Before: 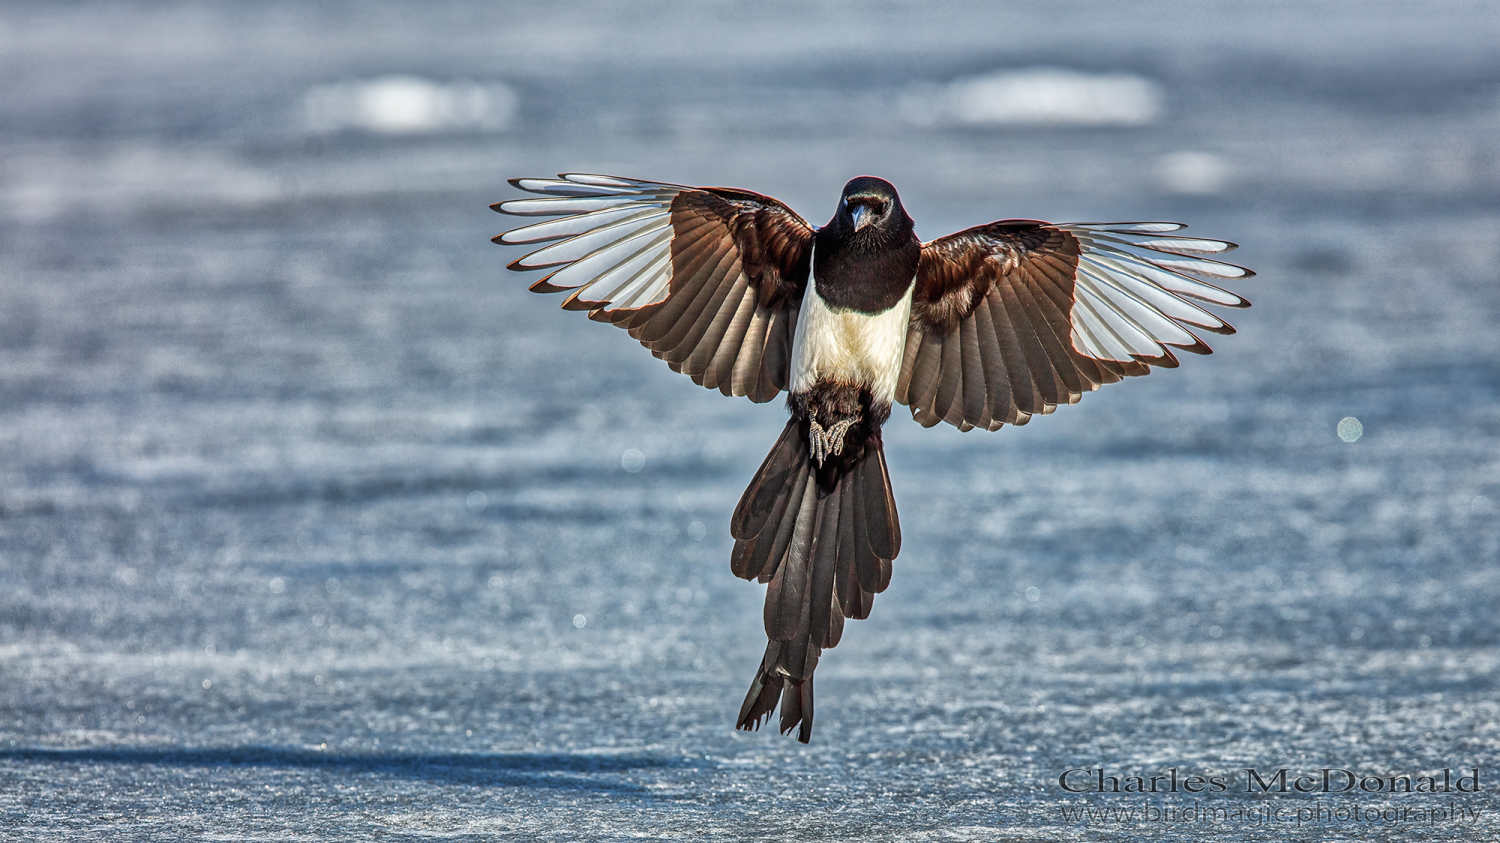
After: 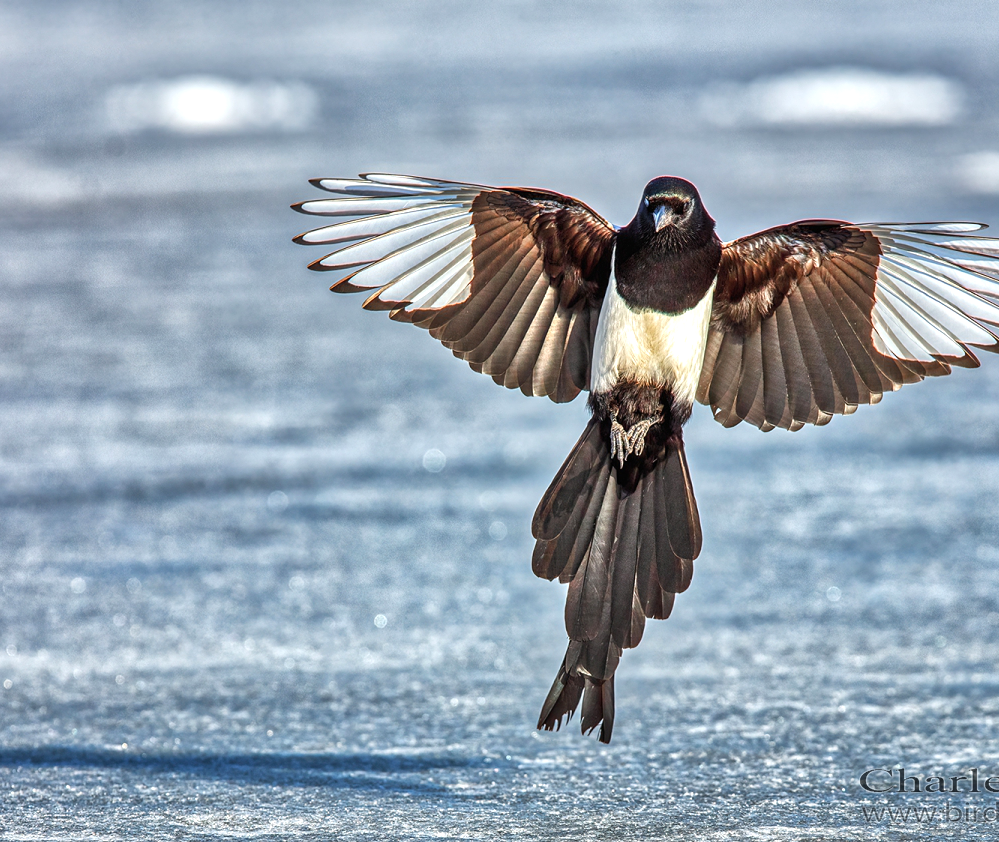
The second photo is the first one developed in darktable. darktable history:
exposure: black level correction 0, exposure 0.499 EV, compensate exposure bias true, compensate highlight preservation false
crop and rotate: left 13.328%, right 20.043%
